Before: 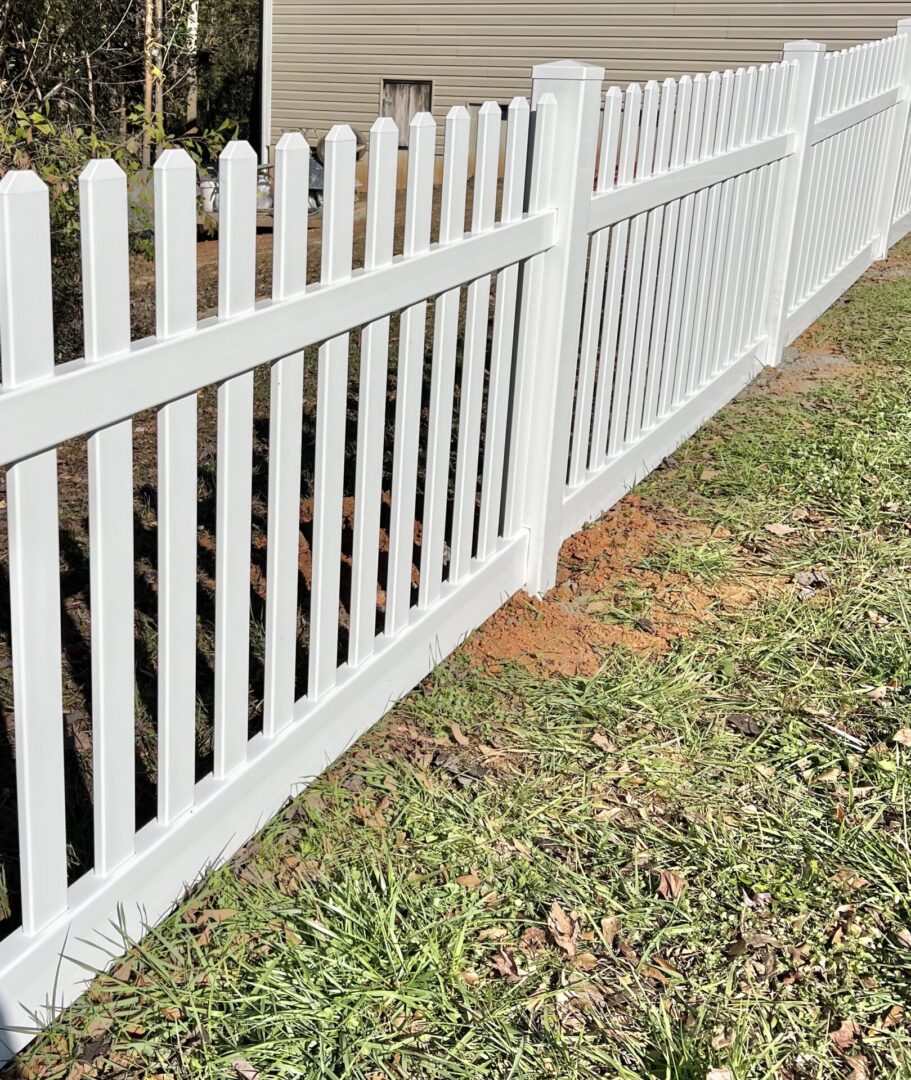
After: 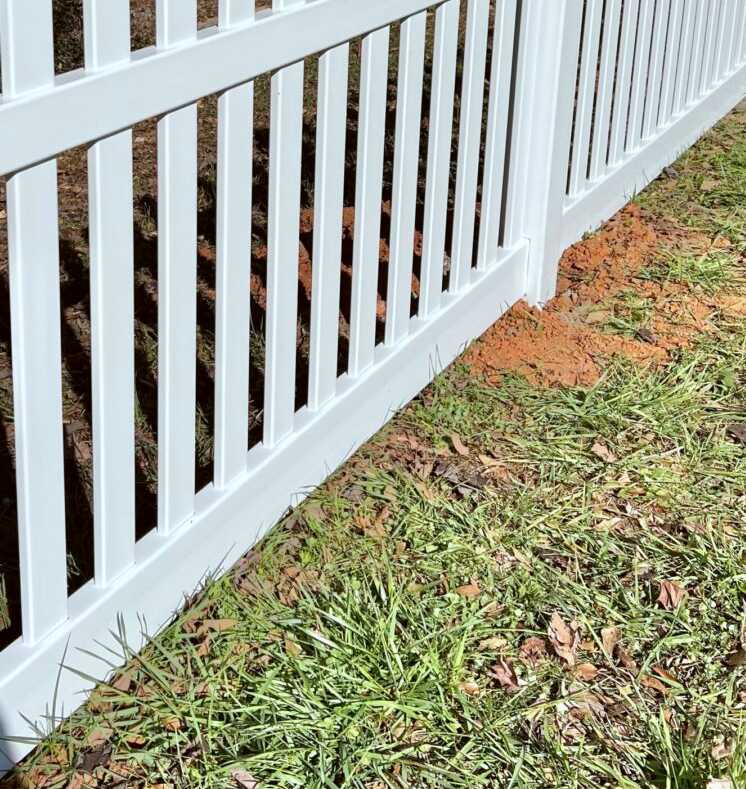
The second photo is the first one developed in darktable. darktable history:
color correction: highlights a* -3.32, highlights b* -6.94, shadows a* 3.05, shadows b* 5.63
crop: top 26.92%, right 18.014%
